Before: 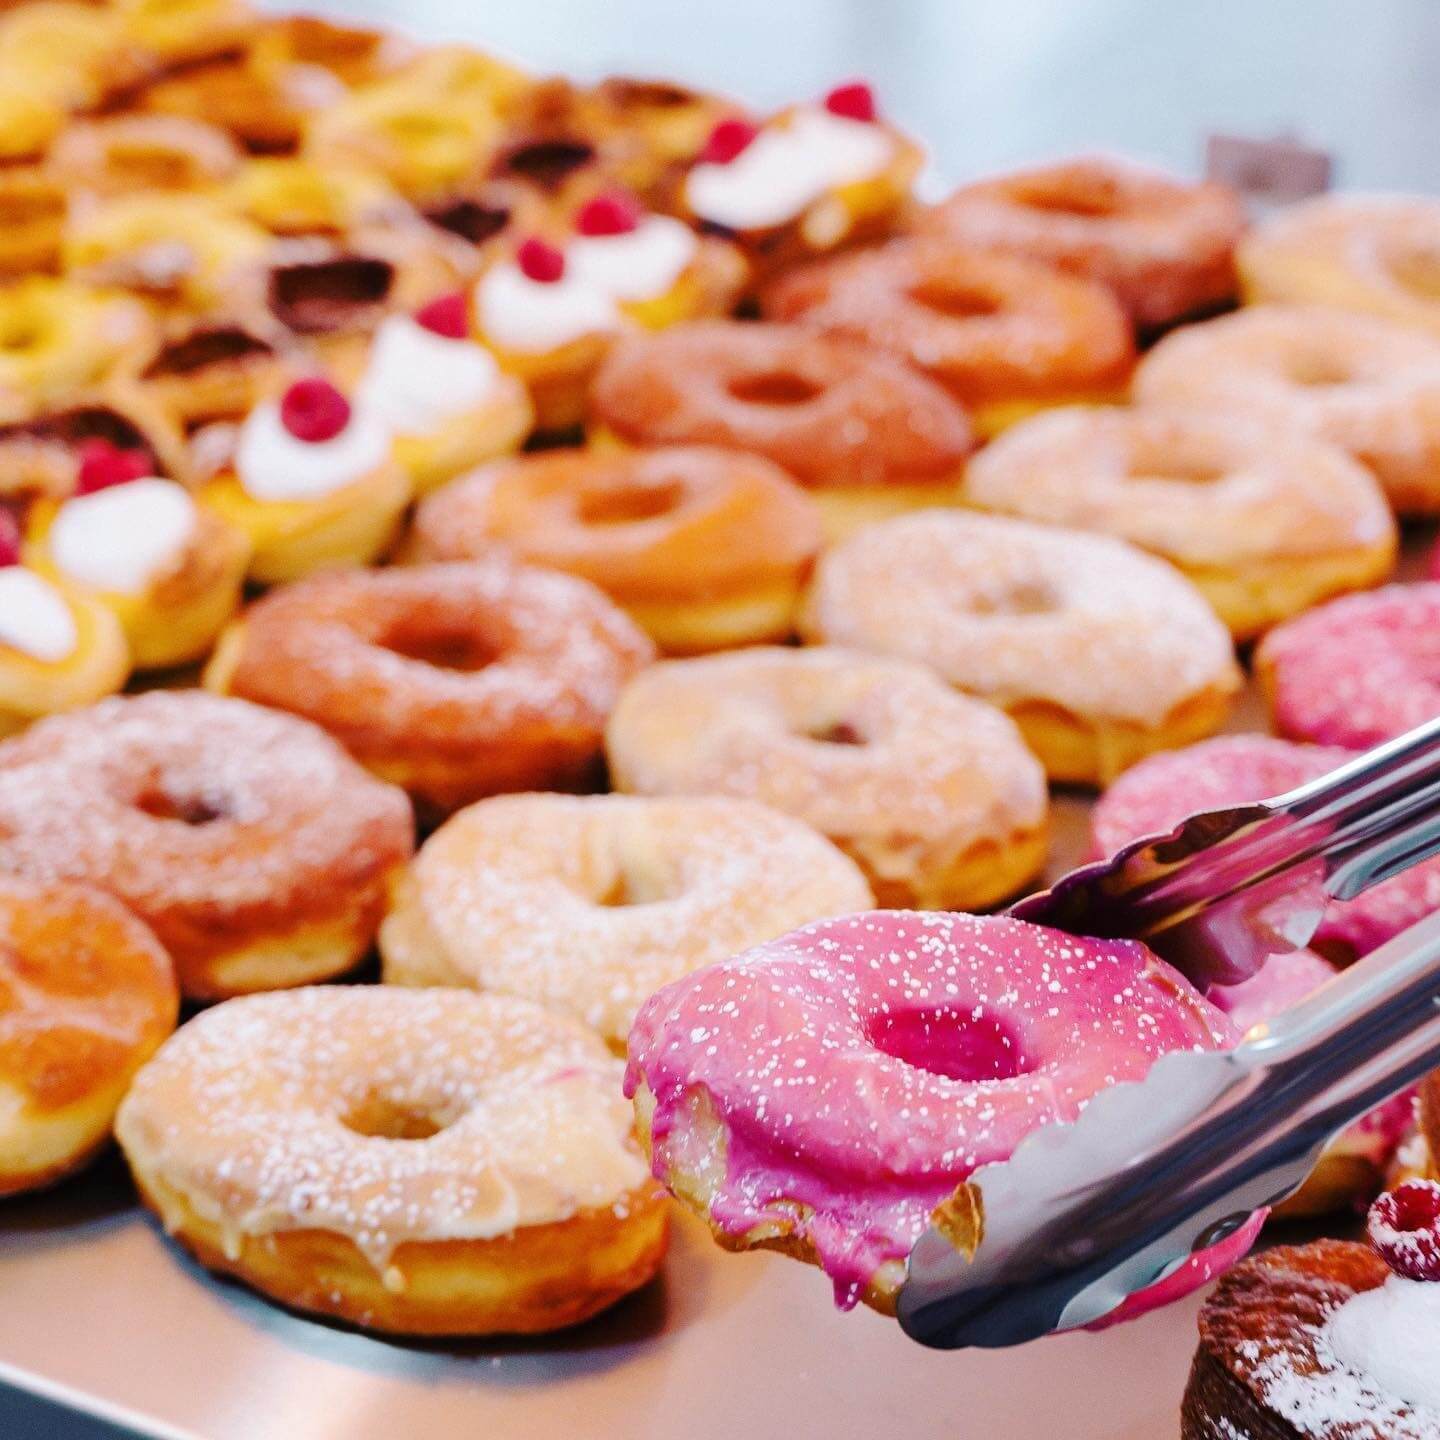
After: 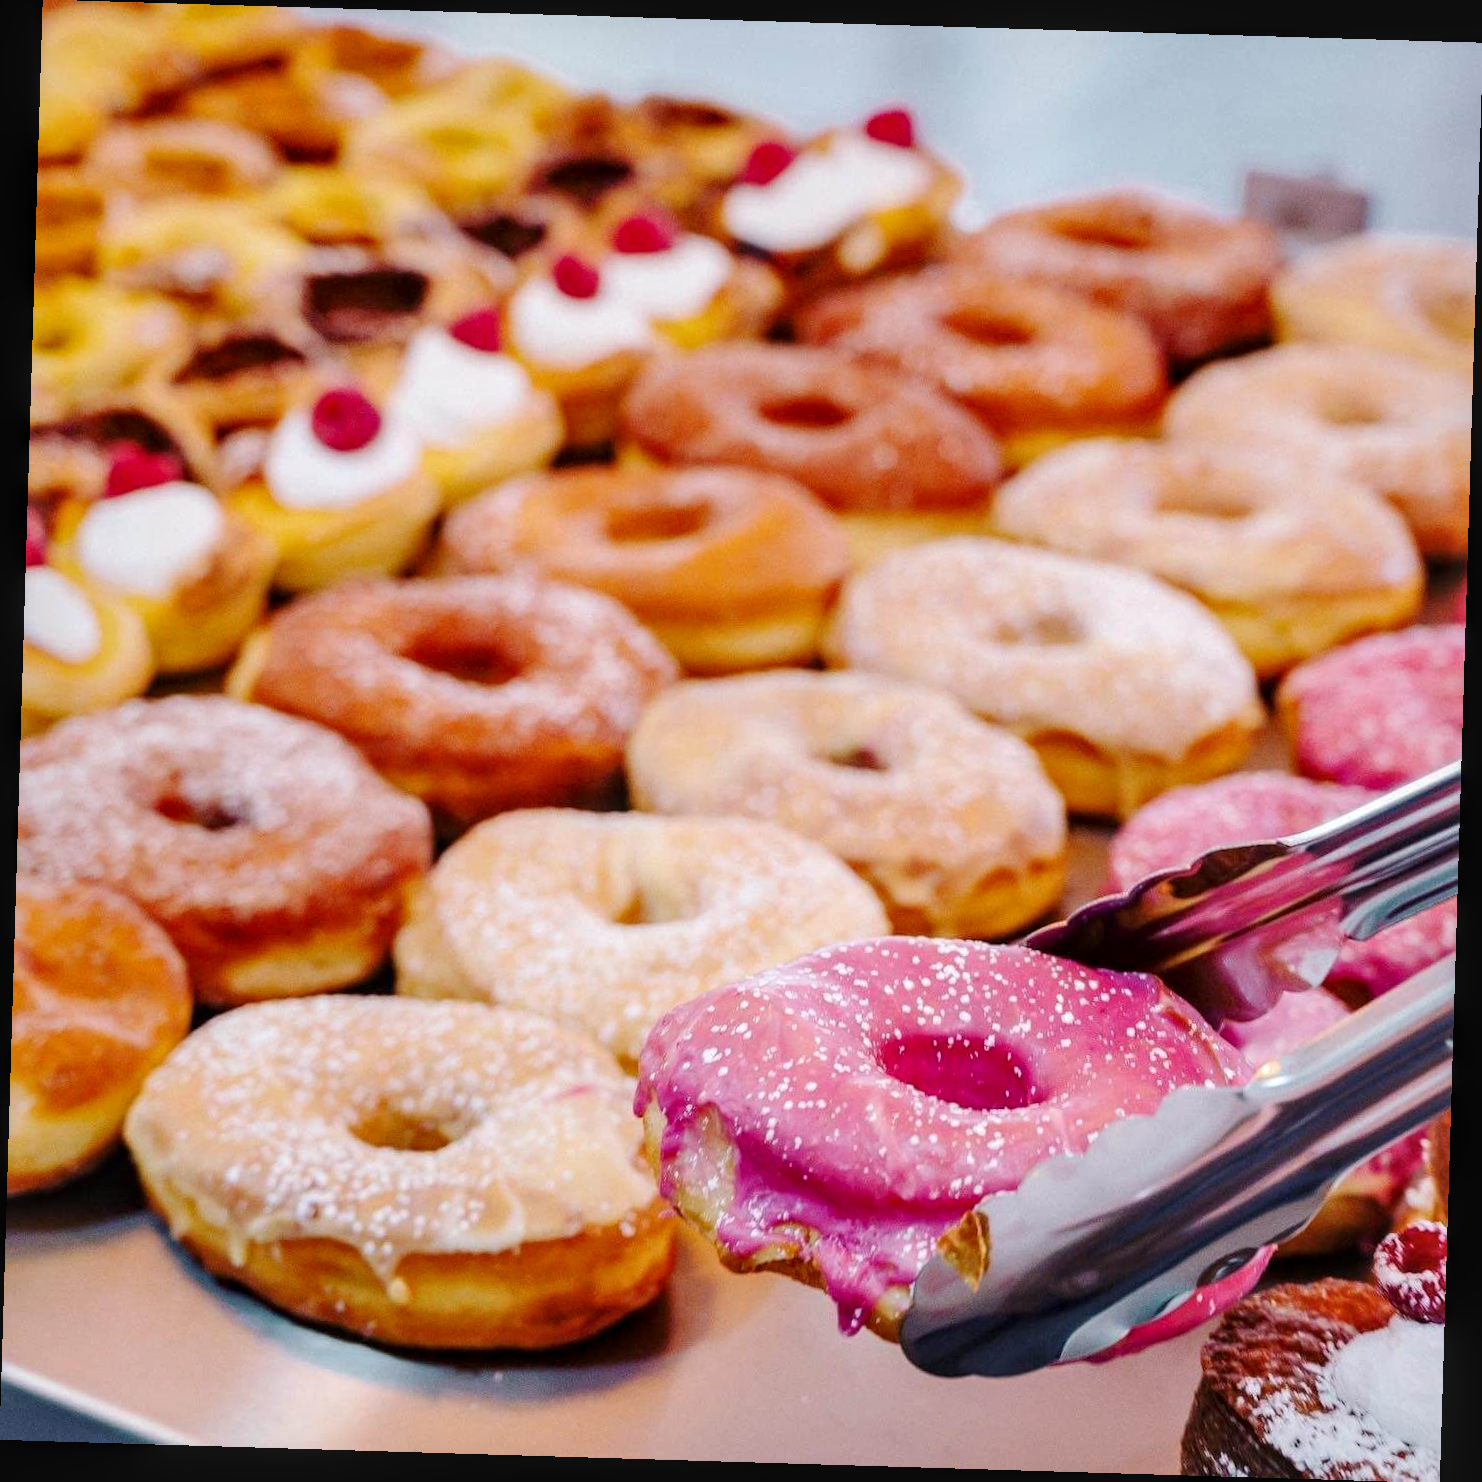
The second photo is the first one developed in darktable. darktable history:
local contrast: on, module defaults
rotate and perspective: rotation 1.72°, automatic cropping off
